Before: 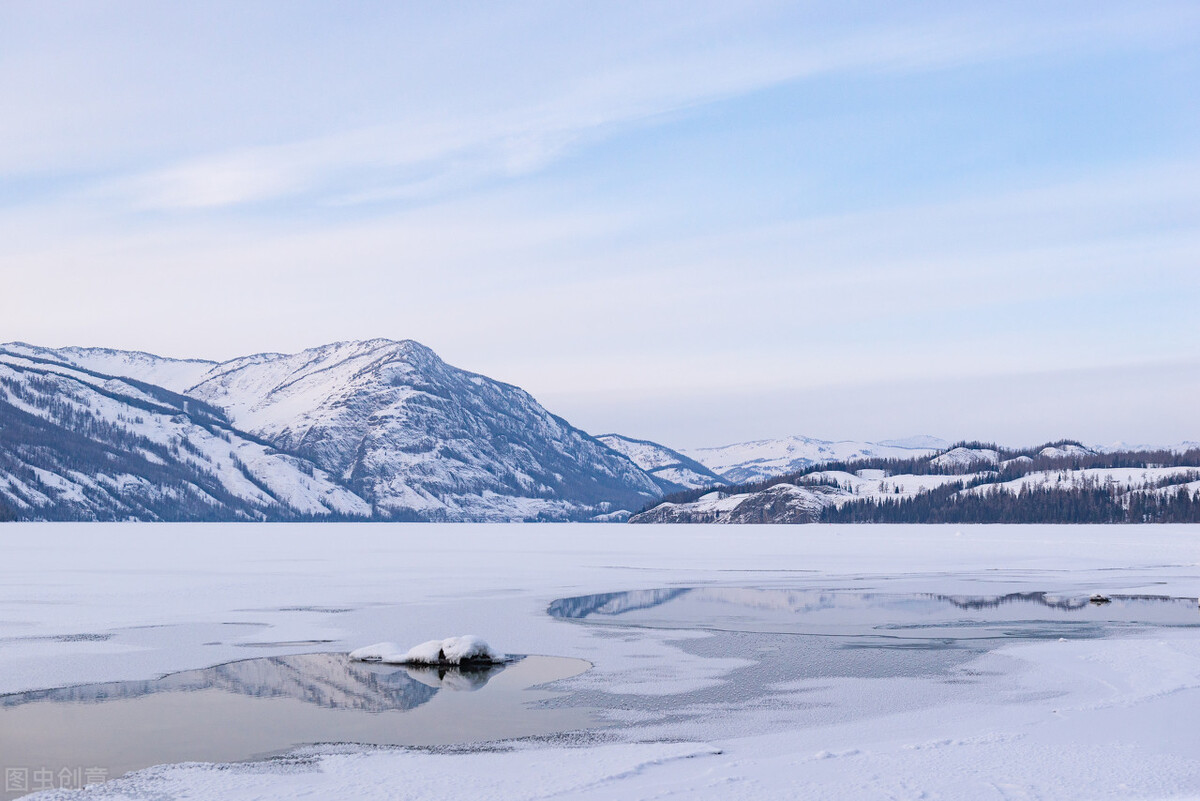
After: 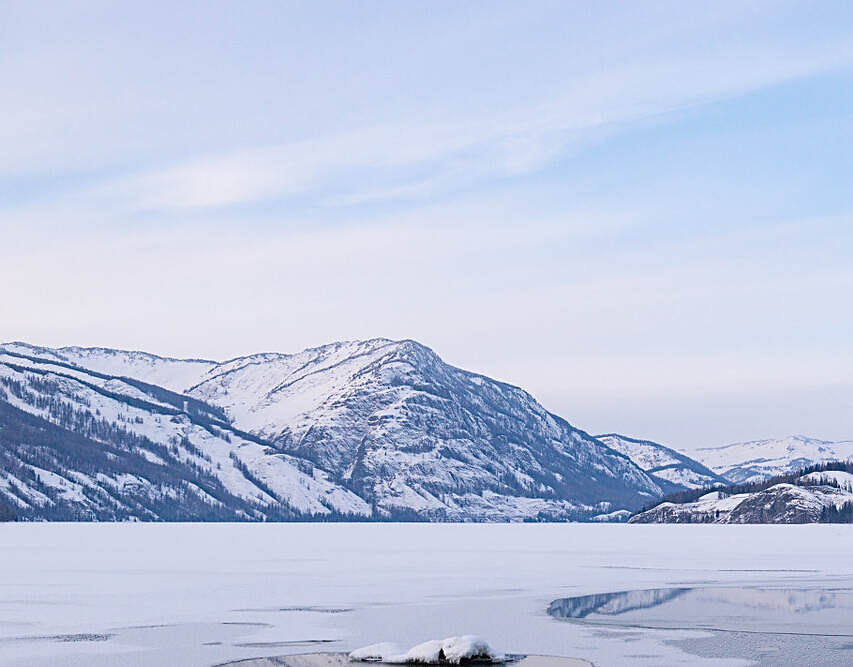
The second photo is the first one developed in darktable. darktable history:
crop: right 28.885%, bottom 16.626%
sharpen: on, module defaults
